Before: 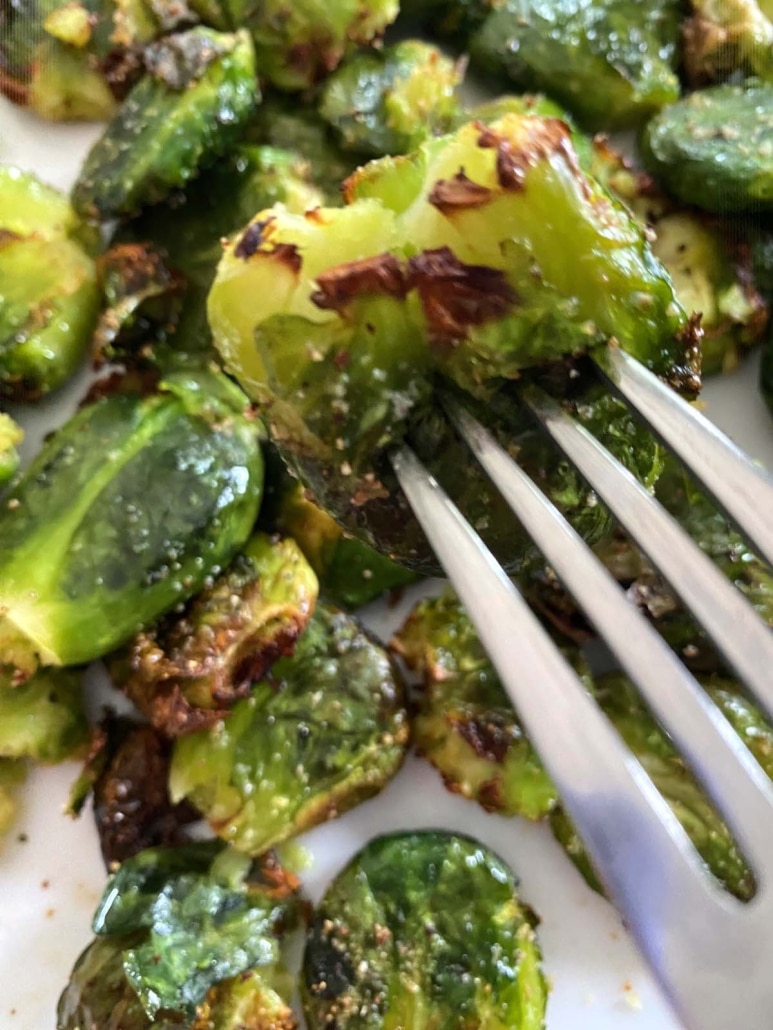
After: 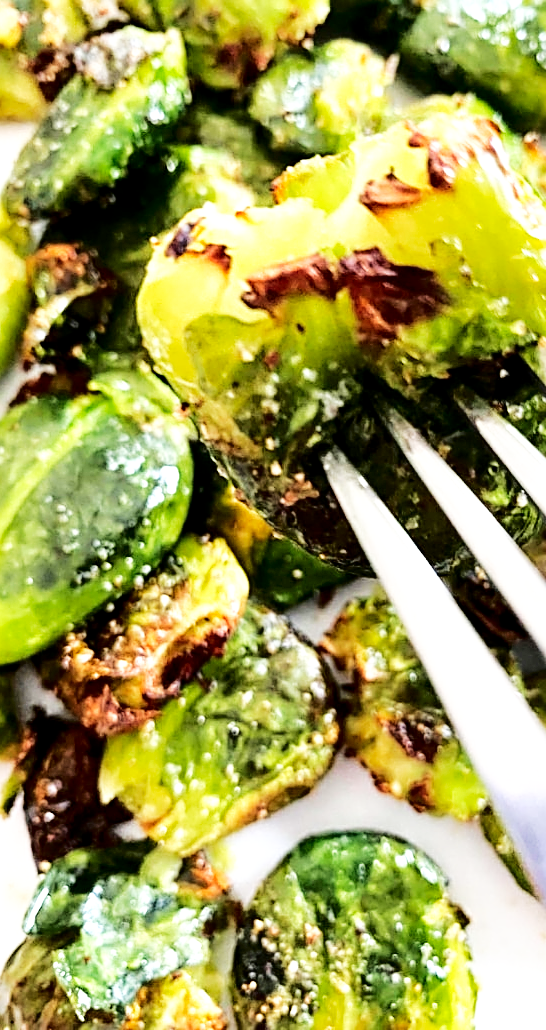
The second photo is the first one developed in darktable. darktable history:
tone curve: curves: ch0 [(0, 0) (0.003, 0.001) (0.011, 0.008) (0.025, 0.015) (0.044, 0.025) (0.069, 0.037) (0.1, 0.056) (0.136, 0.091) (0.177, 0.157) (0.224, 0.231) (0.277, 0.319) (0.335, 0.4) (0.399, 0.493) (0.468, 0.571) (0.543, 0.645) (0.623, 0.706) (0.709, 0.77) (0.801, 0.838) (0.898, 0.918) (1, 1)], color space Lab, independent channels, preserve colors none
base curve: curves: ch0 [(0, 0) (0.007, 0.004) (0.027, 0.03) (0.046, 0.07) (0.207, 0.54) (0.442, 0.872) (0.673, 0.972) (1, 1)], preserve colors none
sharpen: radius 2.555, amount 0.643
crop and rotate: left 9.079%, right 20.19%
local contrast: highlights 101%, shadows 100%, detail 120%, midtone range 0.2
